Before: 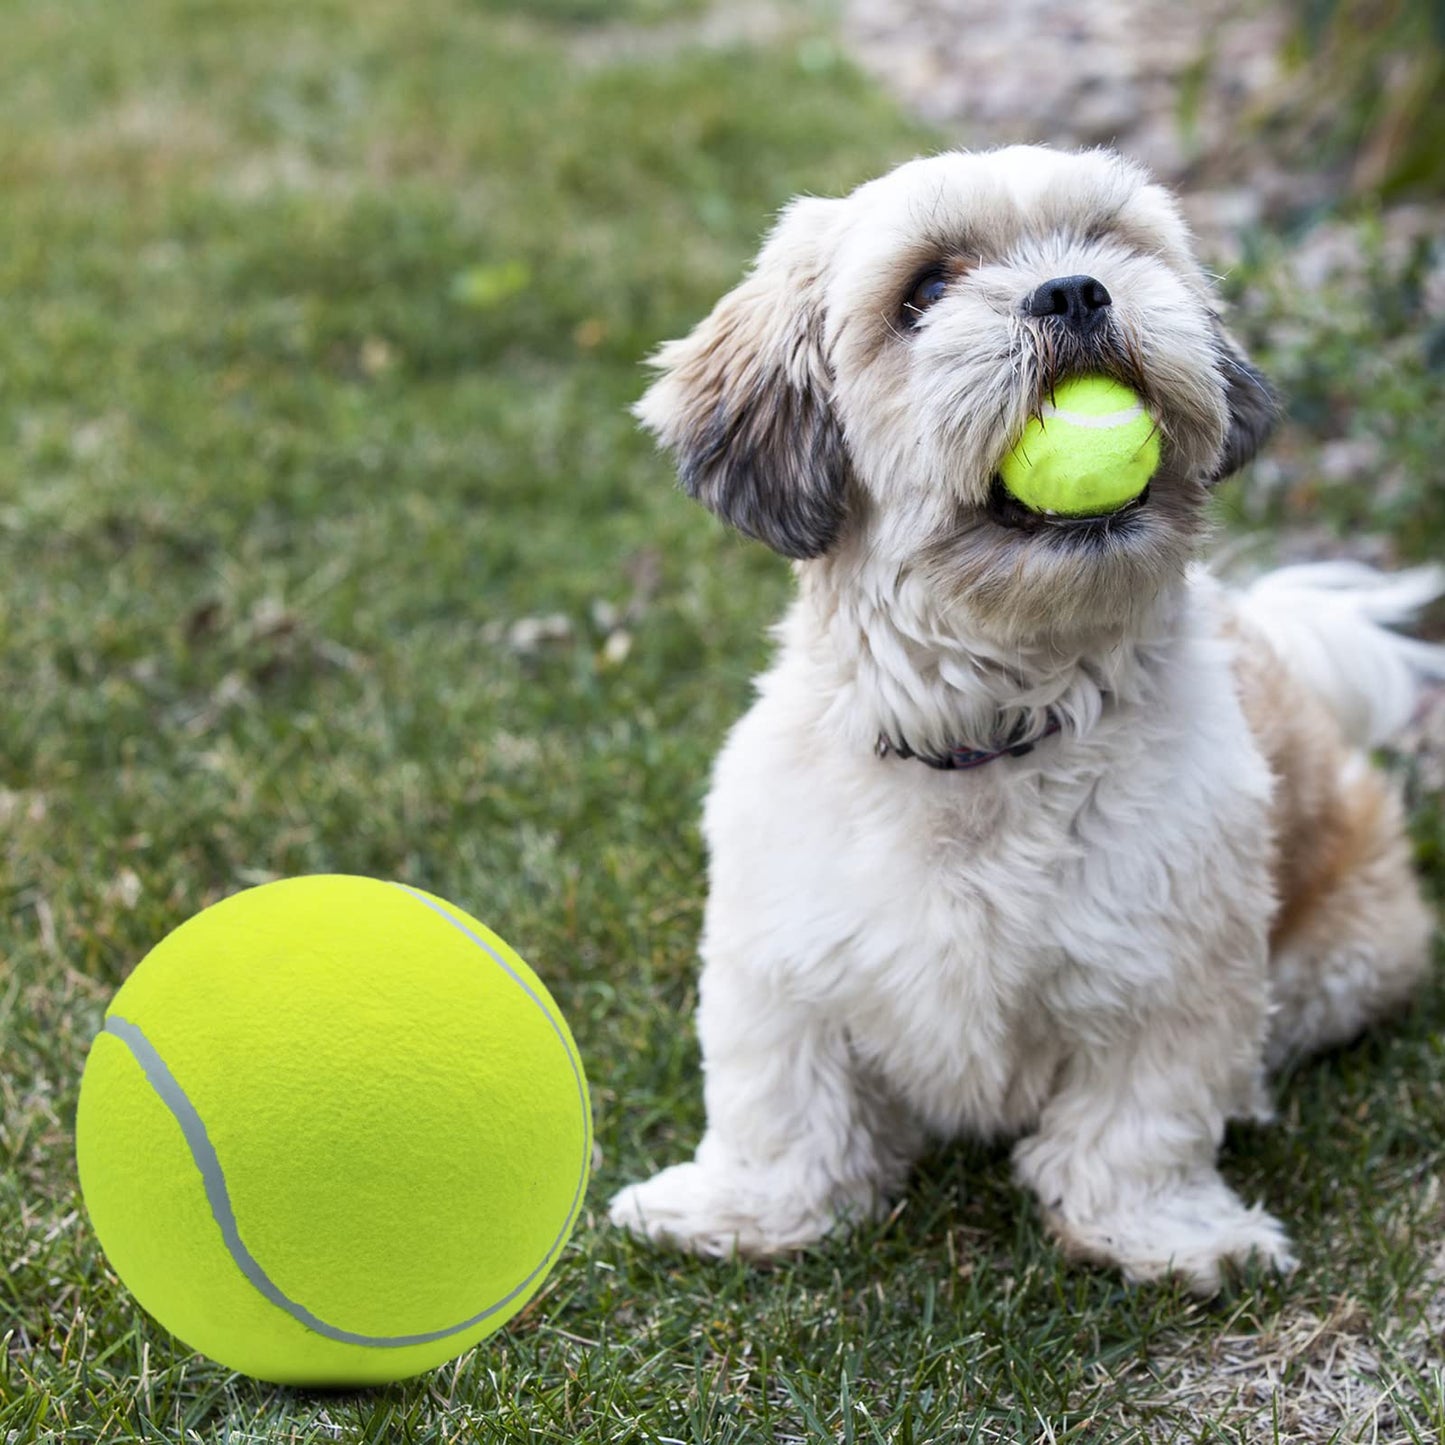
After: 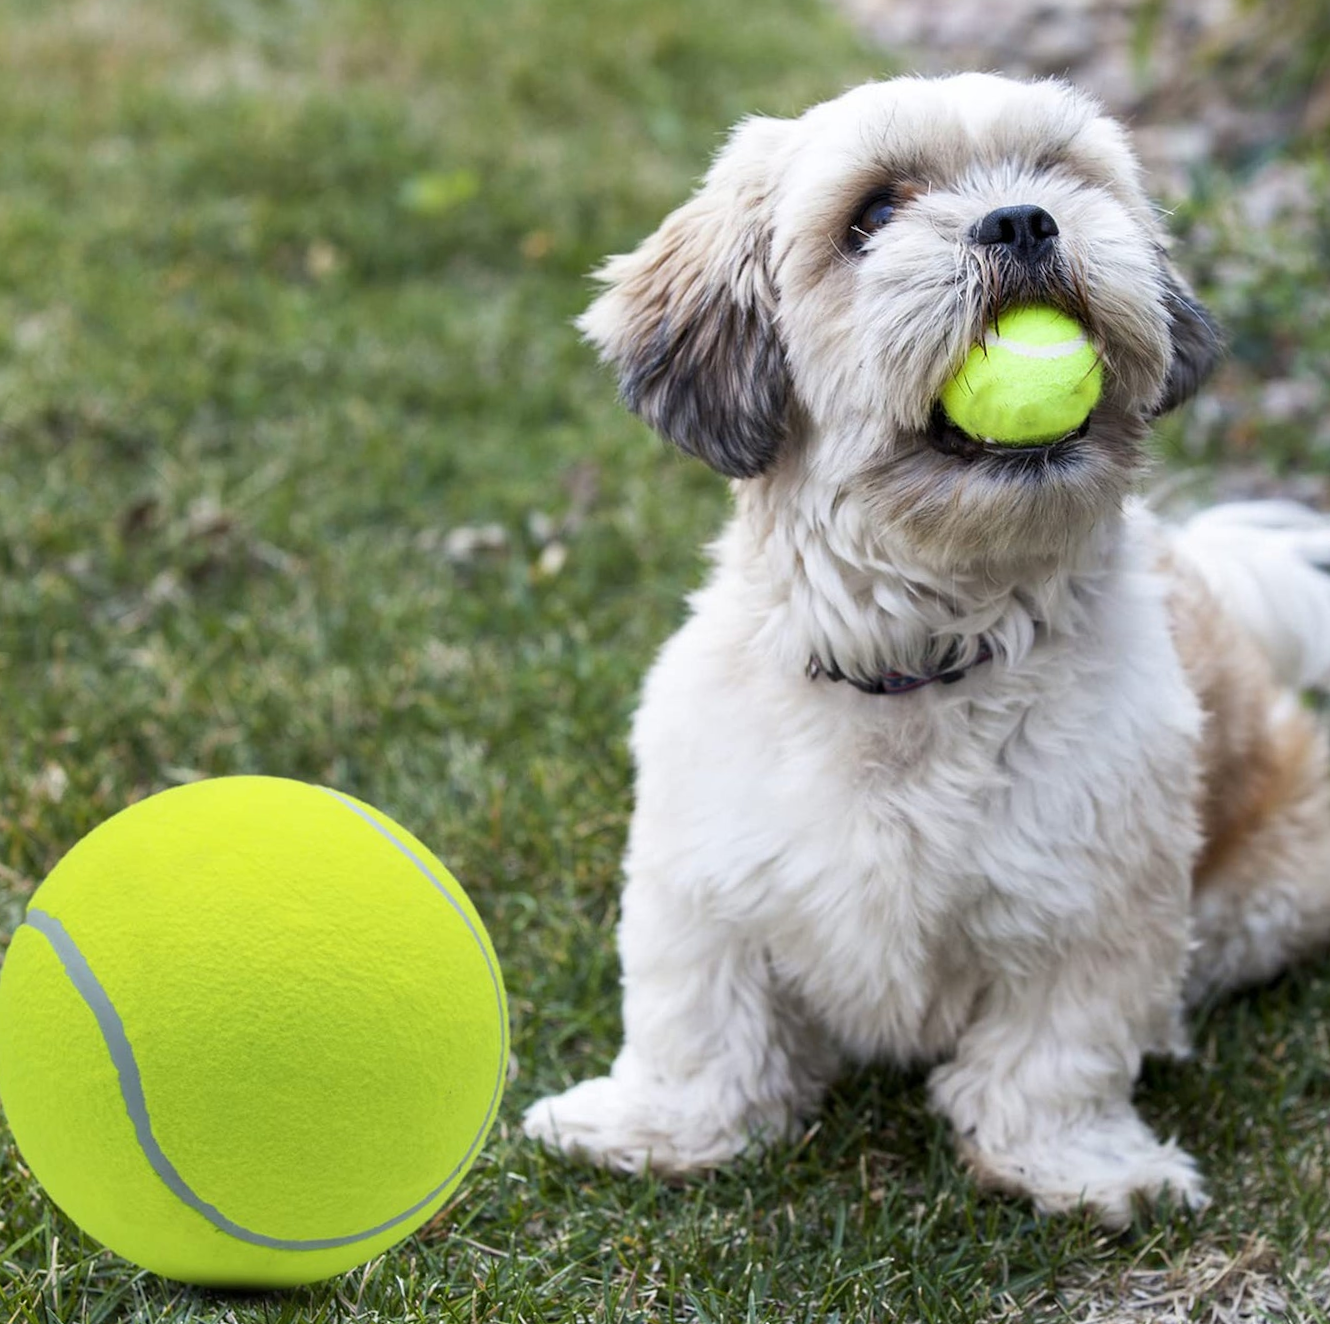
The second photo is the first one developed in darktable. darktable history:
crop and rotate: angle -2.13°, left 3.106%, top 4.273%, right 1.436%, bottom 0.732%
